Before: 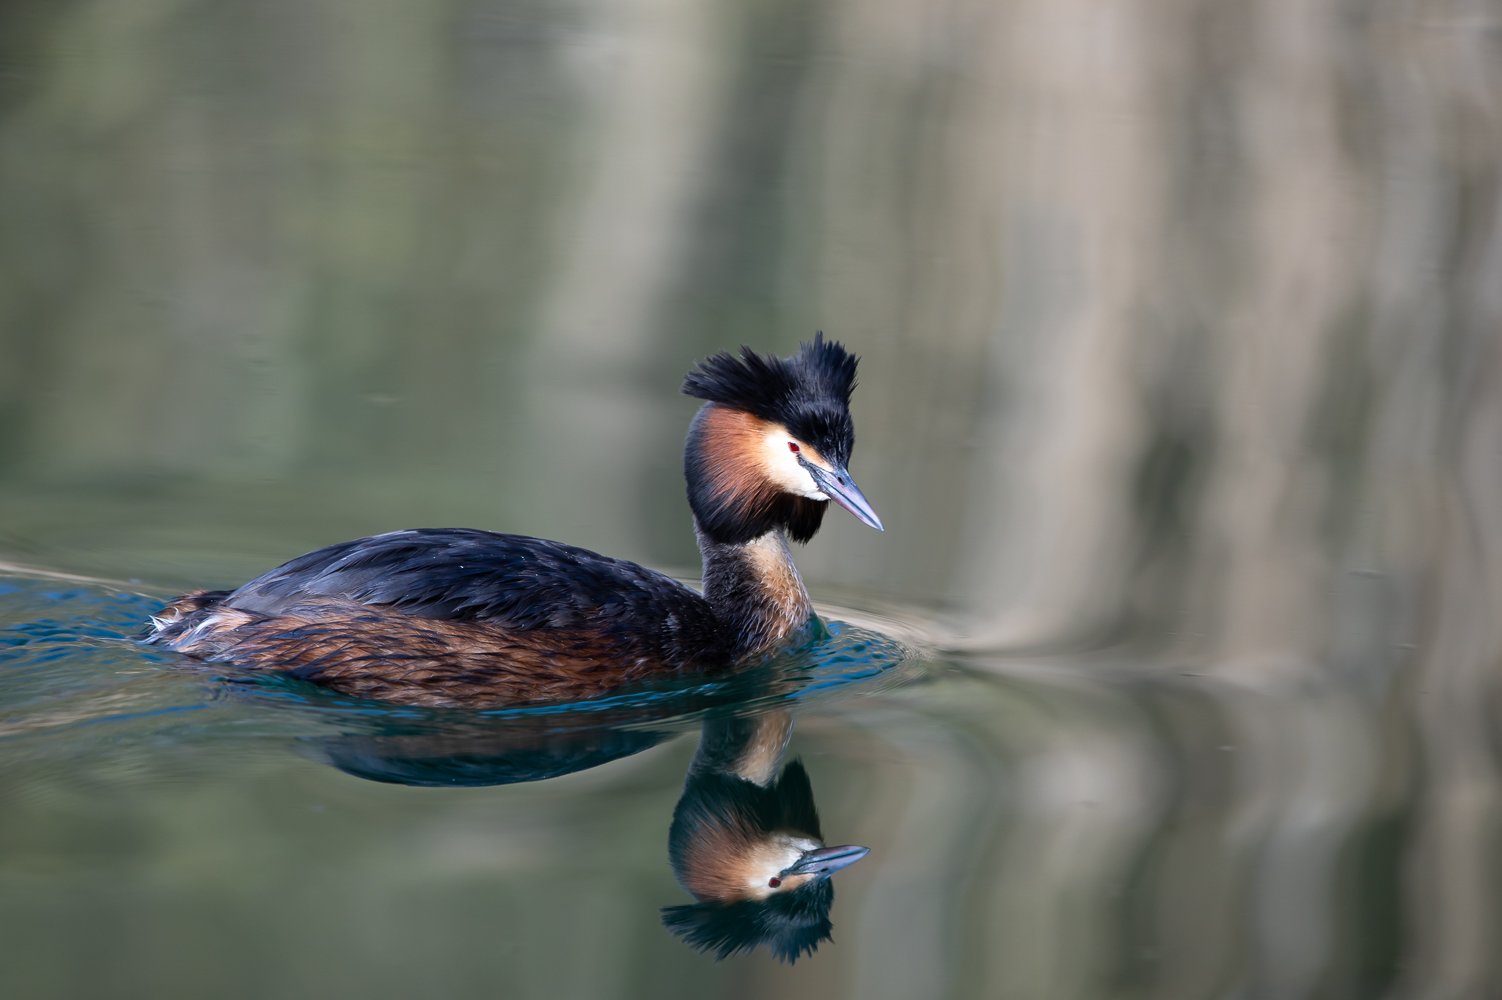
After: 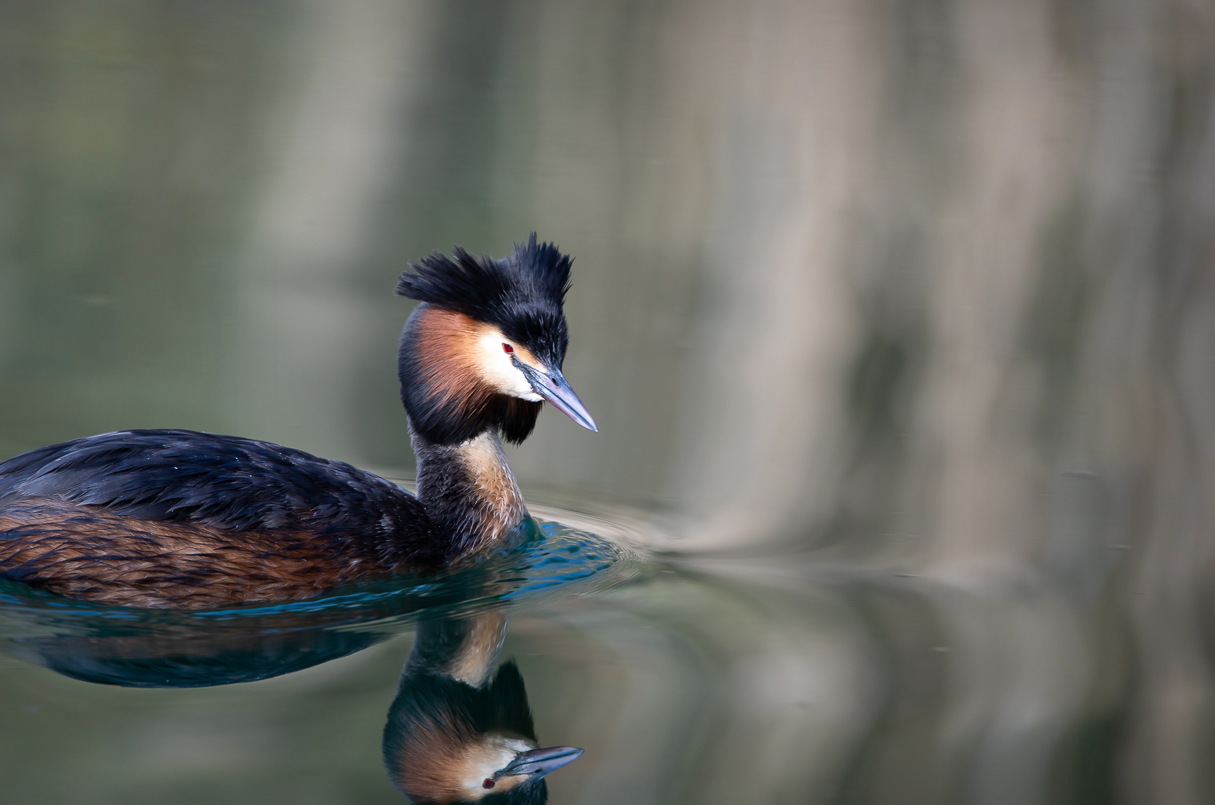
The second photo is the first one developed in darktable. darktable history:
crop: left 19.073%, top 9.914%, right 0.001%, bottom 9.566%
vignetting: fall-off start 53.23%, brightness -0.376, saturation 0.015, automatic ratio true, width/height ratio 1.317, shape 0.213
